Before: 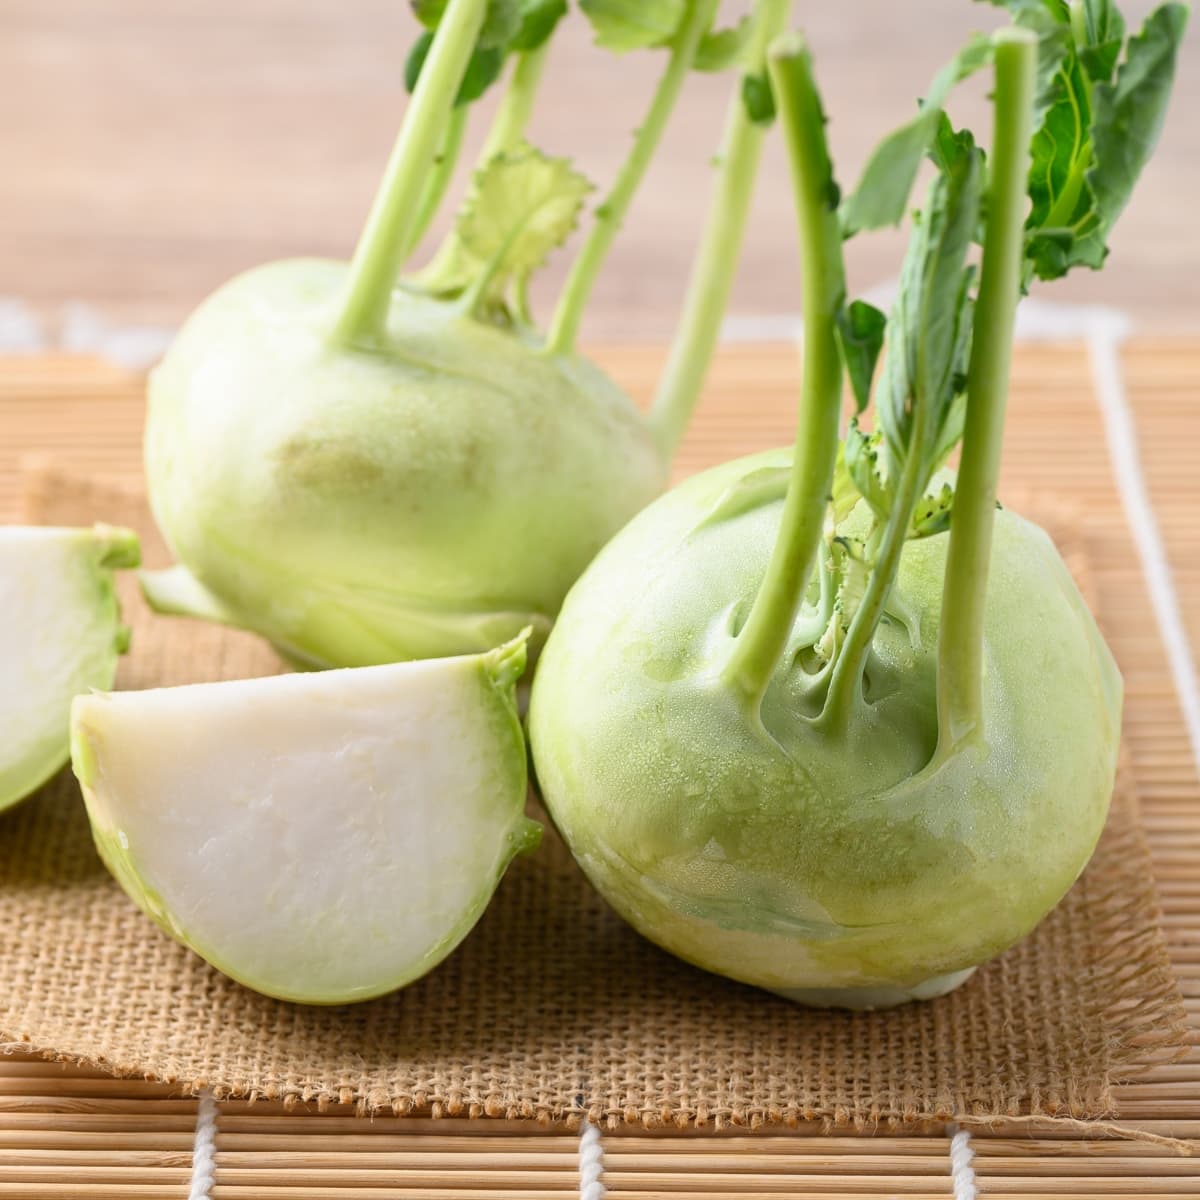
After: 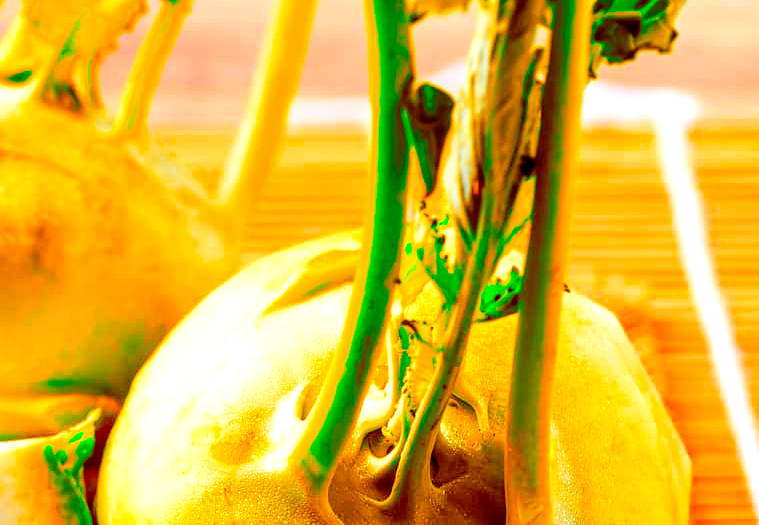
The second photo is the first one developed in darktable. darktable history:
shadows and highlights: shadows 36.56, highlights -28.06, soften with gaussian
base curve: curves: ch0 [(0, 0) (0.032, 0.025) (0.121, 0.166) (0.206, 0.329) (0.605, 0.79) (1, 1)], preserve colors none
color zones: curves: ch0 [(0, 0.499) (0.143, 0.5) (0.286, 0.5) (0.429, 0.476) (0.571, 0.284) (0.714, 0.243) (0.857, 0.449) (1, 0.499)]; ch1 [(0, 0.532) (0.143, 0.645) (0.286, 0.696) (0.429, 0.211) (0.571, 0.504) (0.714, 0.493) (0.857, 0.495) (1, 0.532)]; ch2 [(0, 0.5) (0.143, 0.5) (0.286, 0.427) (0.429, 0.324) (0.571, 0.5) (0.714, 0.5) (0.857, 0.5) (1, 0.5)]
color correction: highlights b* 0.028, saturation 2.98
local contrast: highlights 77%, shadows 56%, detail 175%, midtone range 0.434
exposure: compensate highlight preservation false
tone curve: curves: ch0 [(0, 0) (0.153, 0.06) (1, 1)], preserve colors none
crop: left 36.047%, top 18.163%, right 0.623%, bottom 38.041%
